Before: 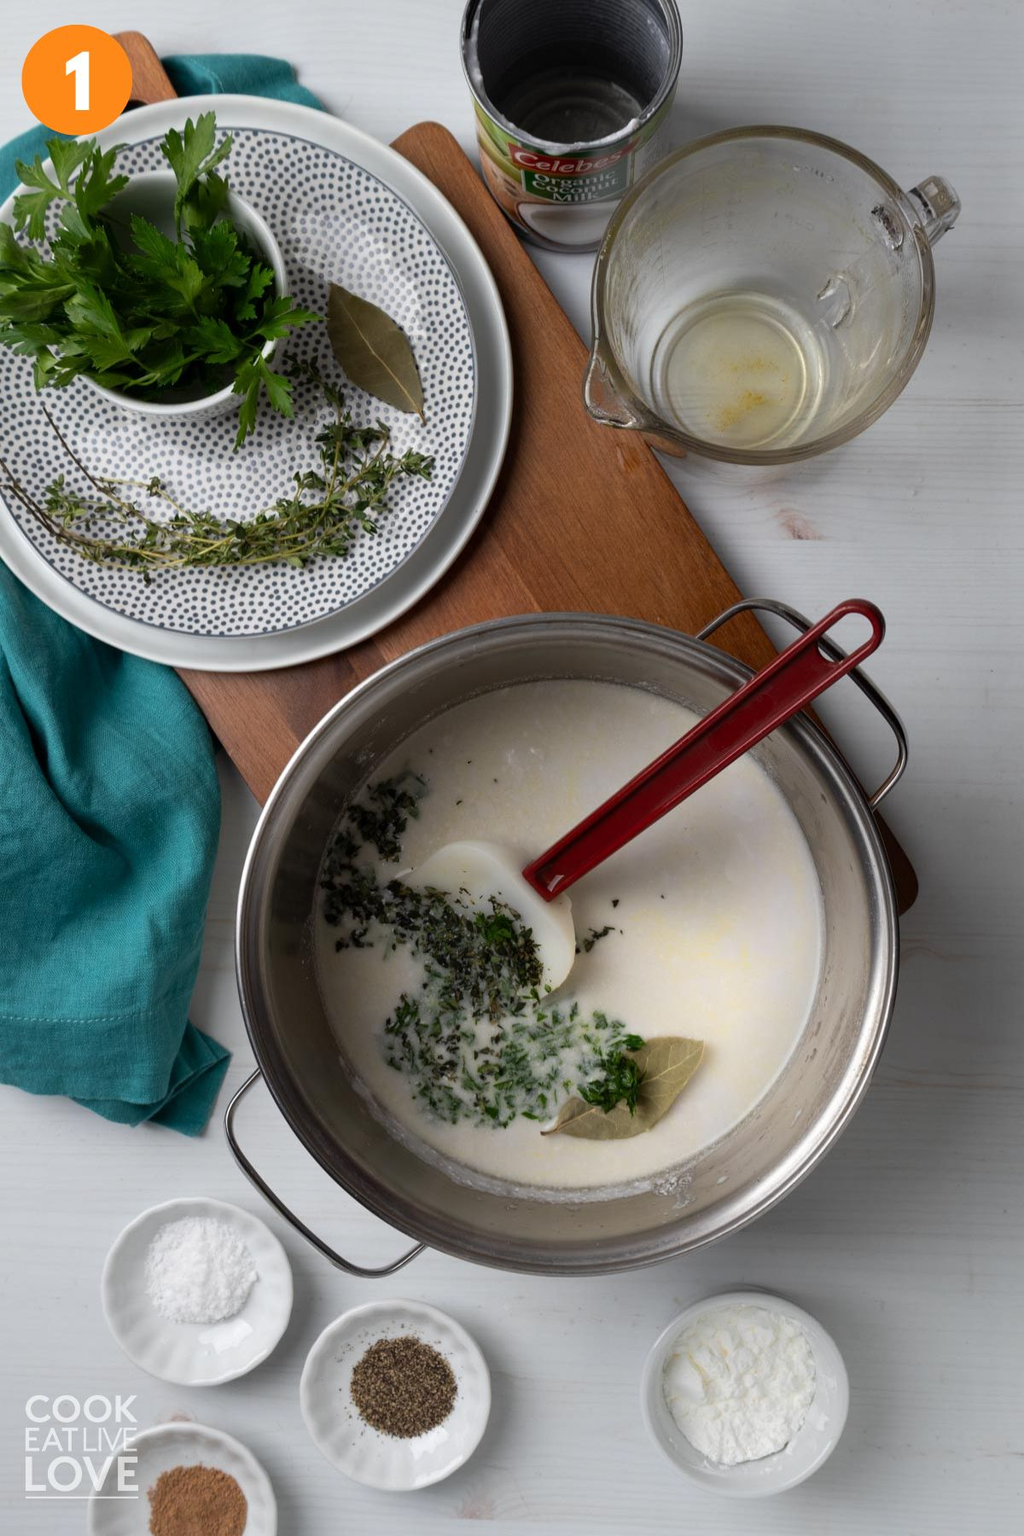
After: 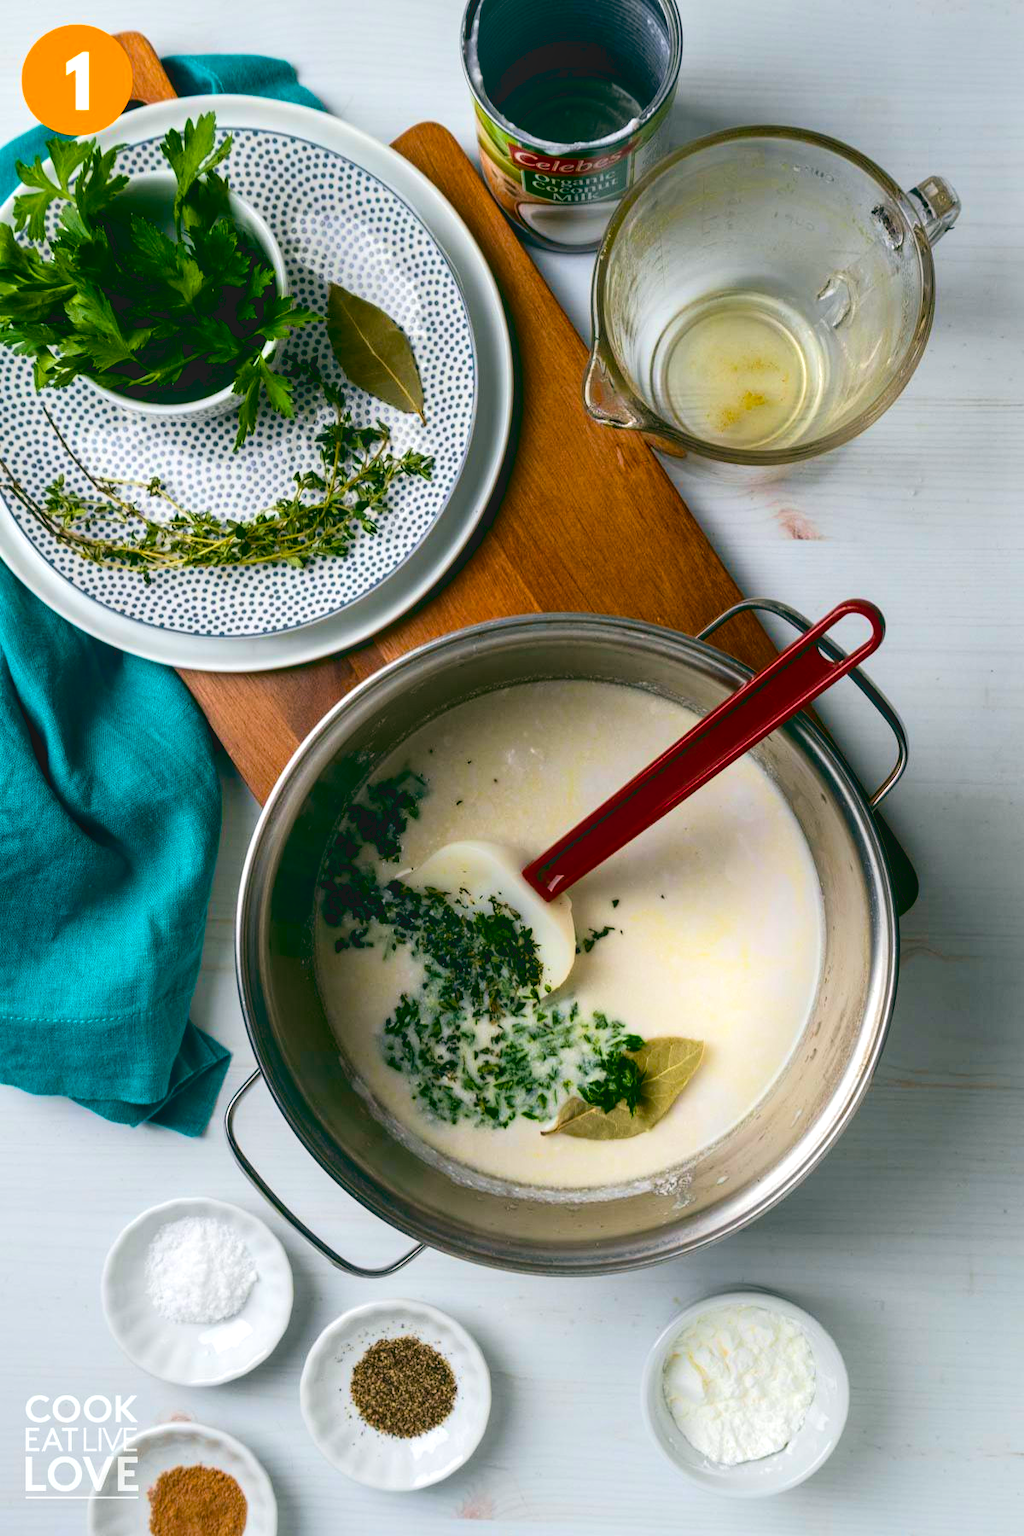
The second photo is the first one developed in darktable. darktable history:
color balance rgb: global offset › luminance -0.313%, global offset › chroma 0.113%, global offset › hue 167.34°, perceptual saturation grading › global saturation 20%, perceptual saturation grading › highlights 3.639%, perceptual saturation grading › shadows 49.339%, perceptual brilliance grading › global brilliance 11.396%, global vibrance 20%
tone curve: curves: ch0 [(0, 0.087) (0.175, 0.178) (0.466, 0.498) (0.715, 0.764) (1, 0.961)]; ch1 [(0, 0) (0.437, 0.398) (0.476, 0.466) (0.505, 0.505) (0.534, 0.544) (0.612, 0.605) (0.641, 0.643) (1, 1)]; ch2 [(0, 0) (0.359, 0.379) (0.427, 0.453) (0.489, 0.495) (0.531, 0.534) (0.579, 0.579) (1, 1)], color space Lab, linked channels, preserve colors none
local contrast: on, module defaults
velvia: on, module defaults
